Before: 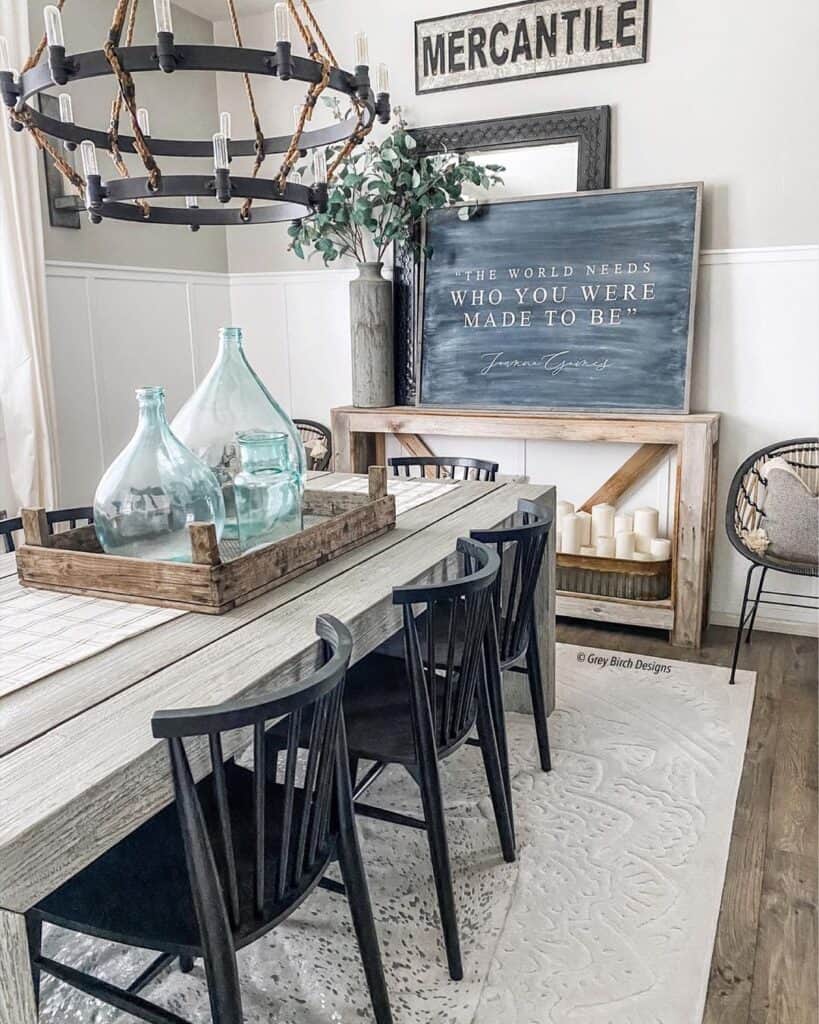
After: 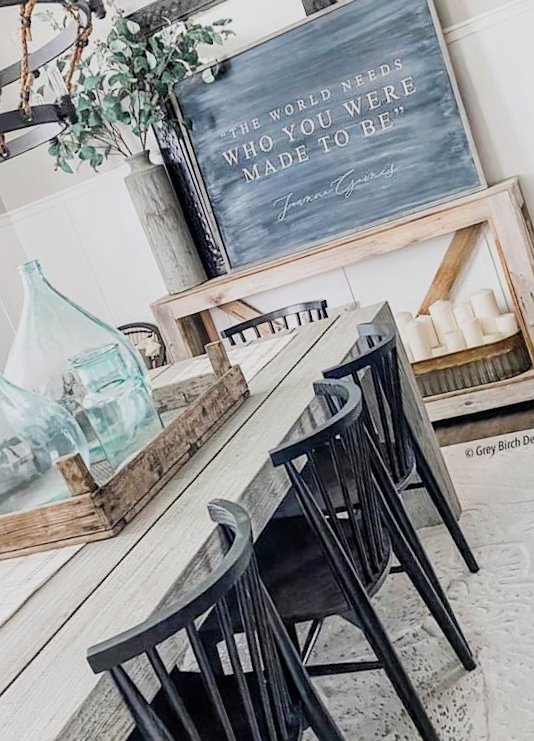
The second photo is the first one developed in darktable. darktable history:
exposure: black level correction 0, exposure 0.498 EV, compensate exposure bias true, compensate highlight preservation false
filmic rgb: black relative exposure -16 EV, white relative exposure 6.18 EV, hardness 5.24
crop and rotate: angle 19.9°, left 6.992%, right 3.919%, bottom 1.153%
sharpen: radius 1.226, amount 0.292, threshold 0.235
